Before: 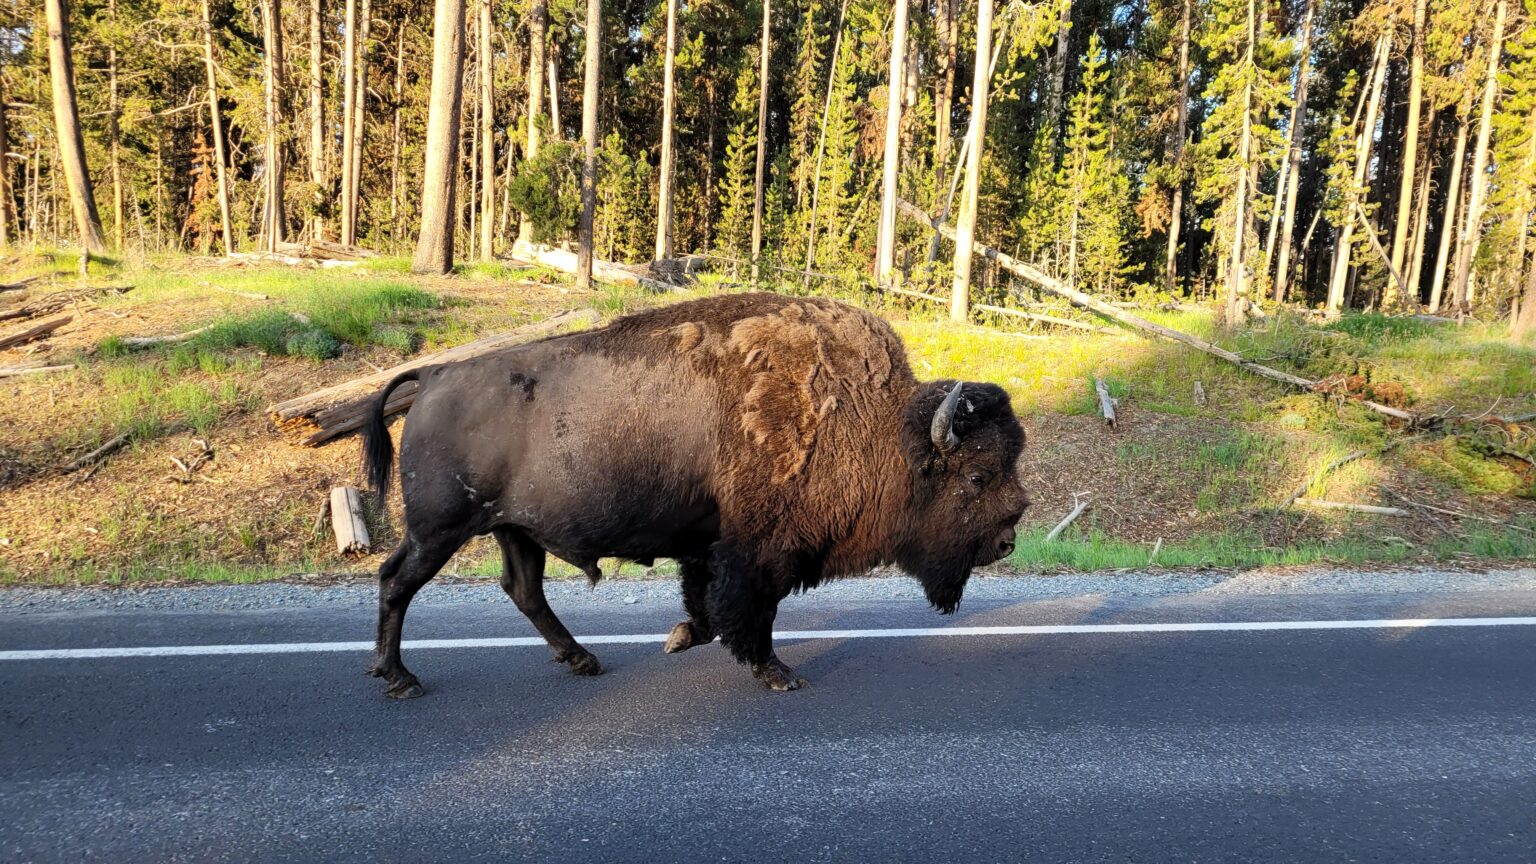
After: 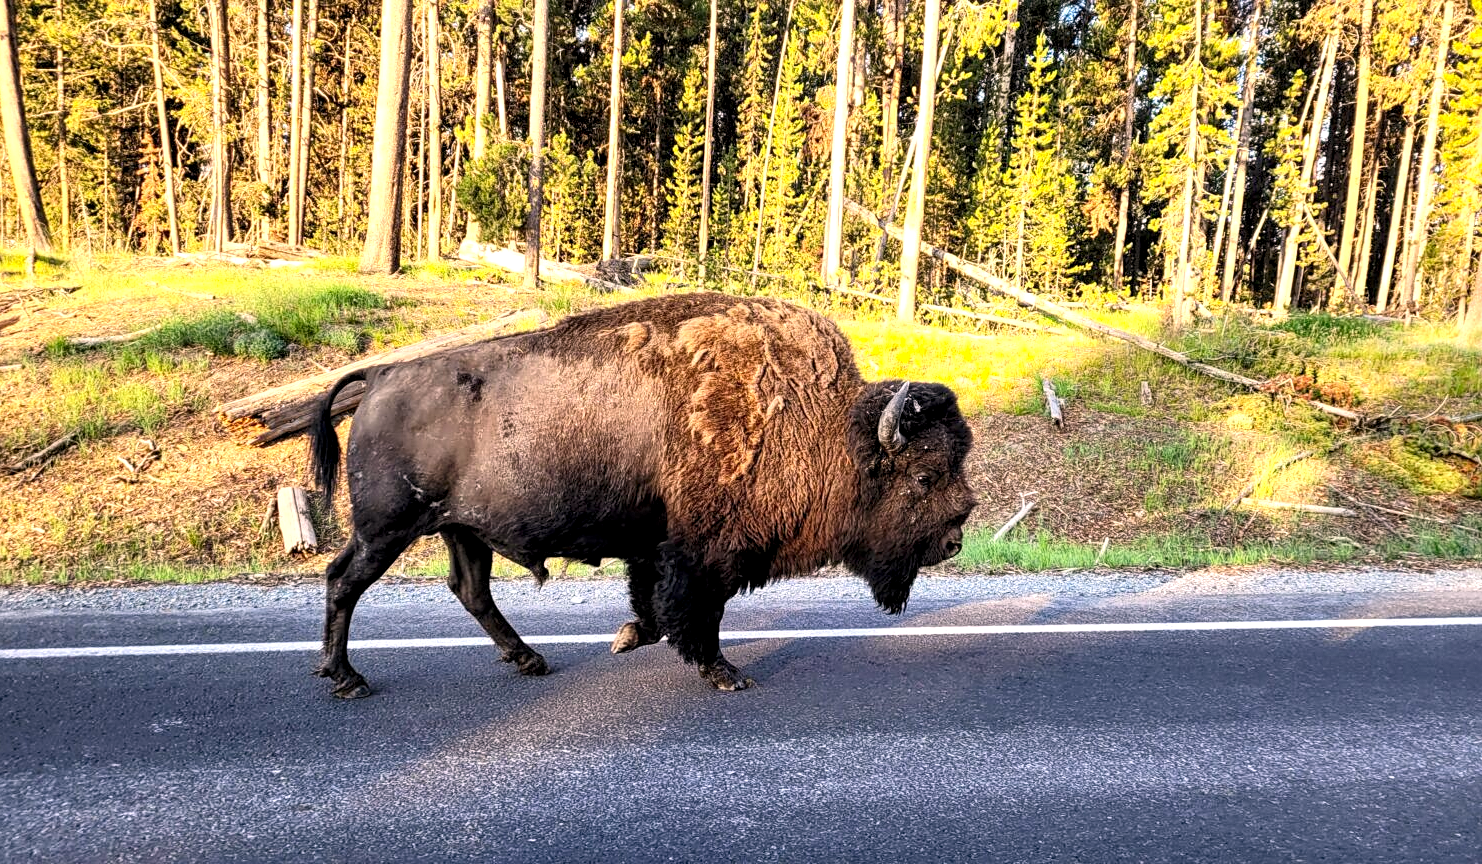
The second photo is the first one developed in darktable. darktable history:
color calibration: illuminant same as pipeline (D50), adaptation XYZ, x 0.347, y 0.357, temperature 5022.67 K
shadows and highlights: shadows 12.14, white point adjustment 1.15, highlights -0.948, soften with gaussian
color correction: highlights a* 7.46, highlights b* 3.85
crop and rotate: left 3.496%
sharpen: amount 0.212
contrast brightness saturation: contrast 0.202, brightness 0.166, saturation 0.22
local contrast: highlights 107%, shadows 102%, detail 201%, midtone range 0.2
